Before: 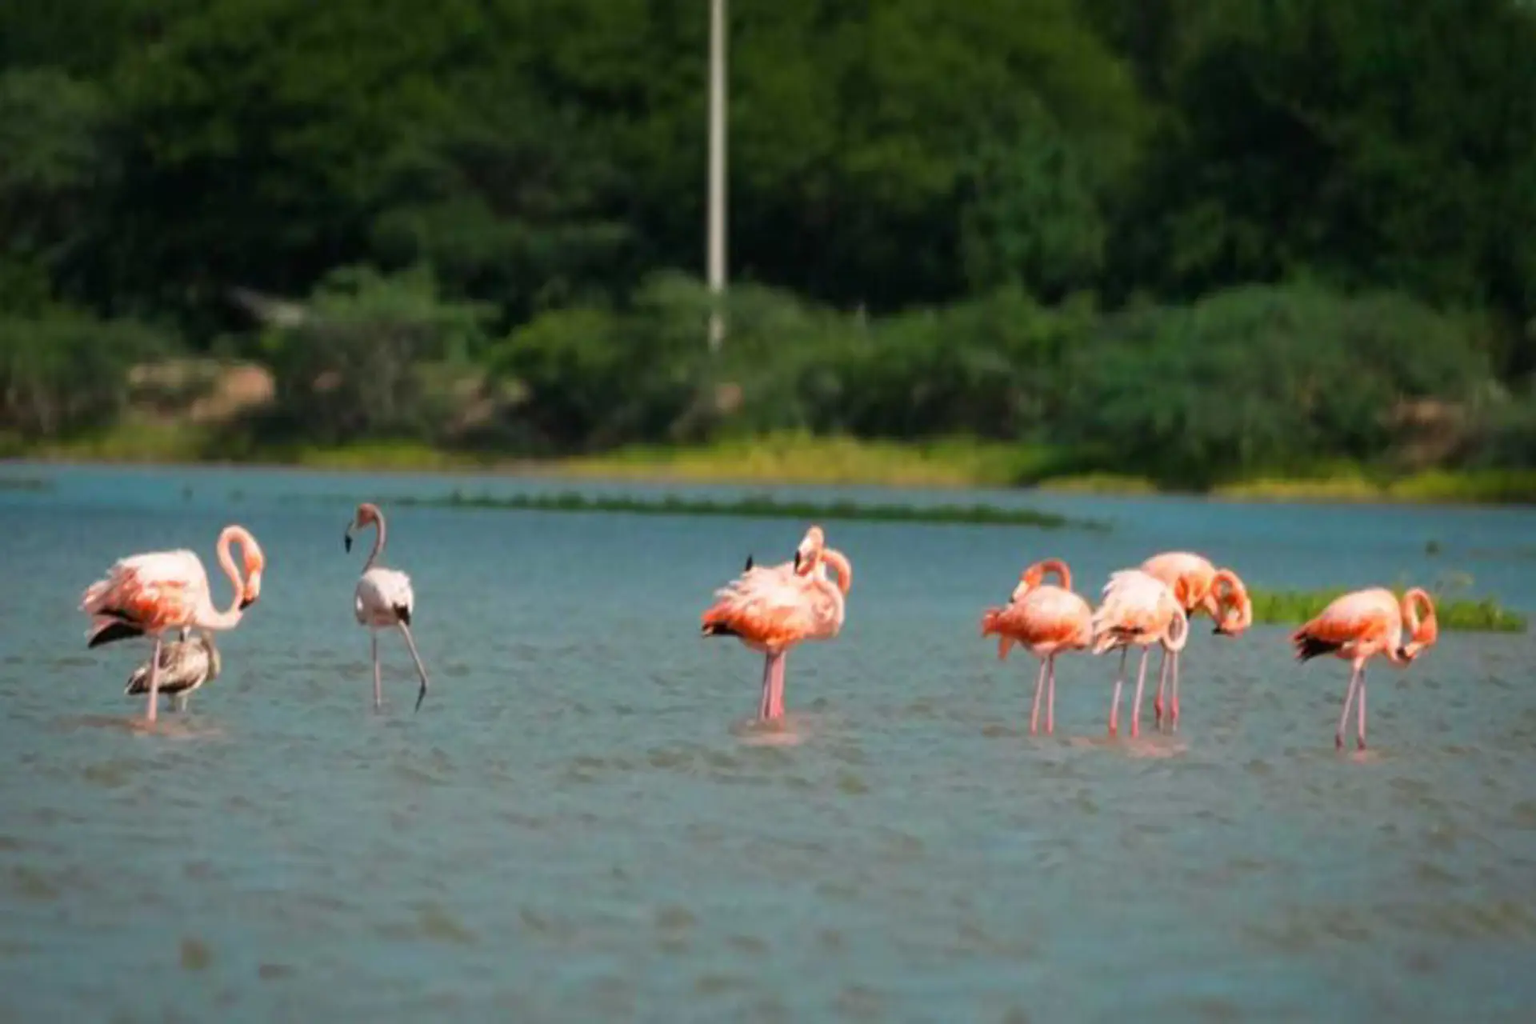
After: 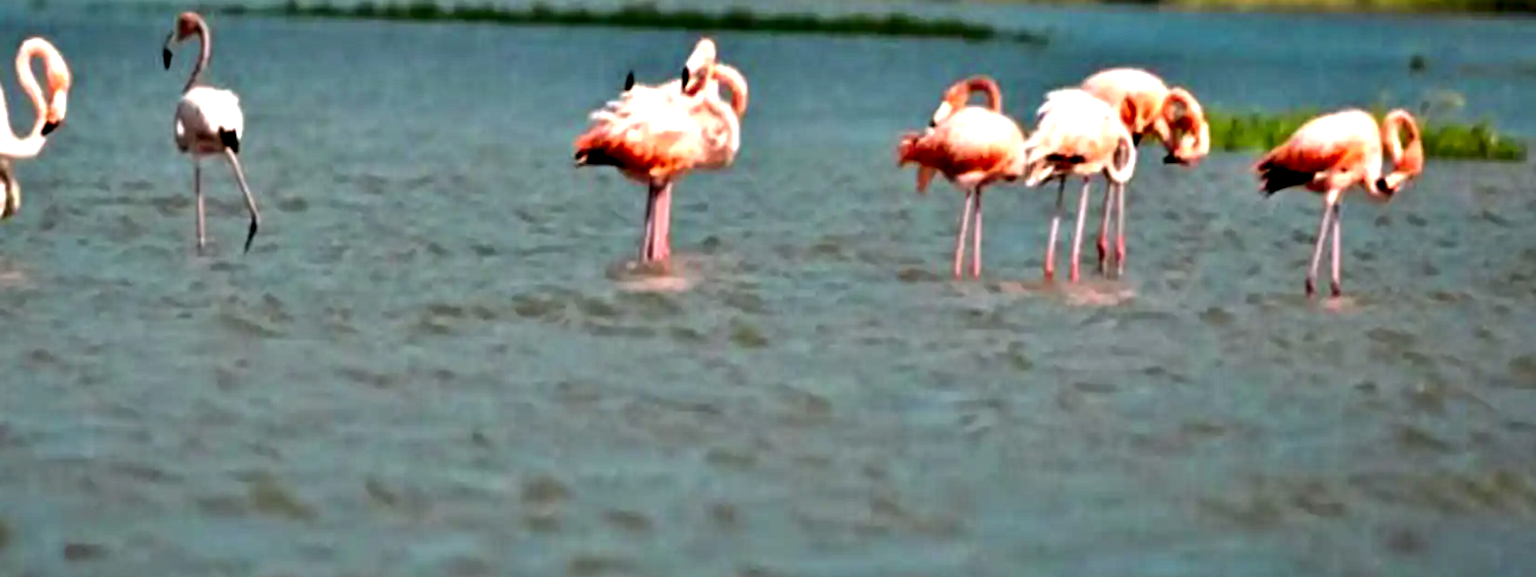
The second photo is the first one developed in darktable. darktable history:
contrast equalizer: y [[0.48, 0.654, 0.731, 0.706, 0.772, 0.382], [0.55 ×6], [0 ×6], [0 ×6], [0 ×6]]
crop and rotate: left 13.252%, top 48.176%, bottom 2.905%
